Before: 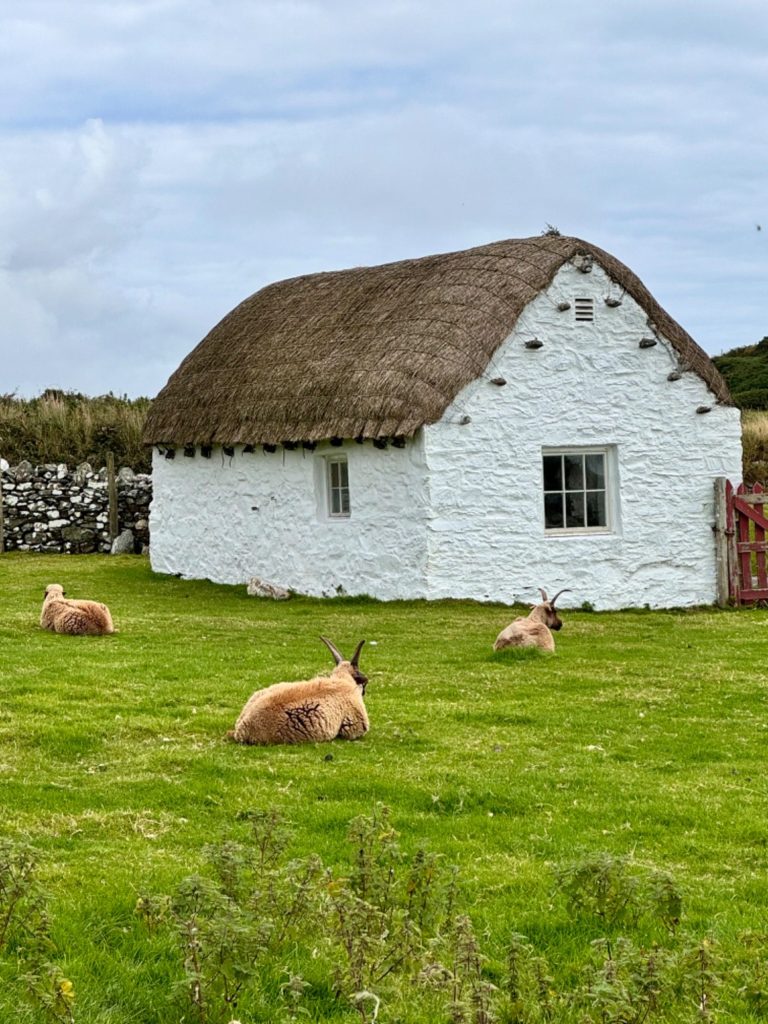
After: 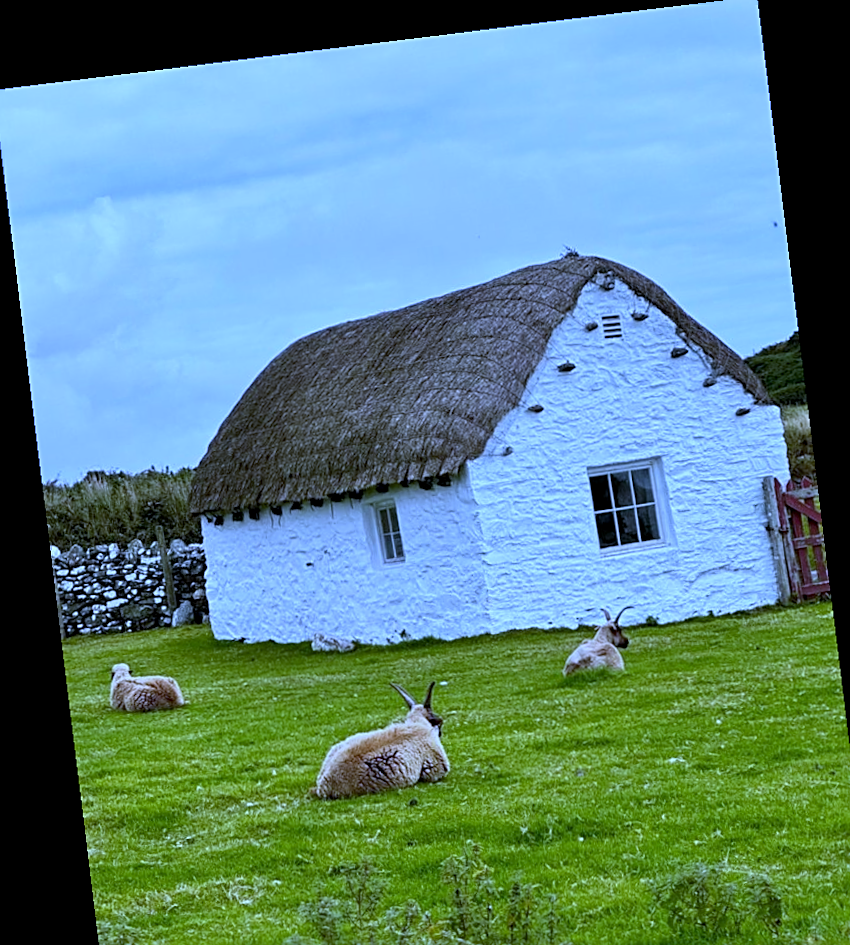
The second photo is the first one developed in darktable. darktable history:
white balance: red 0.766, blue 1.537
exposure: black level correction 0.001, exposure -0.2 EV, compensate highlight preservation false
crop and rotate: angle 0.2°, left 0.275%, right 3.127%, bottom 14.18%
sharpen: on, module defaults
rotate and perspective: rotation -6.83°, automatic cropping off
